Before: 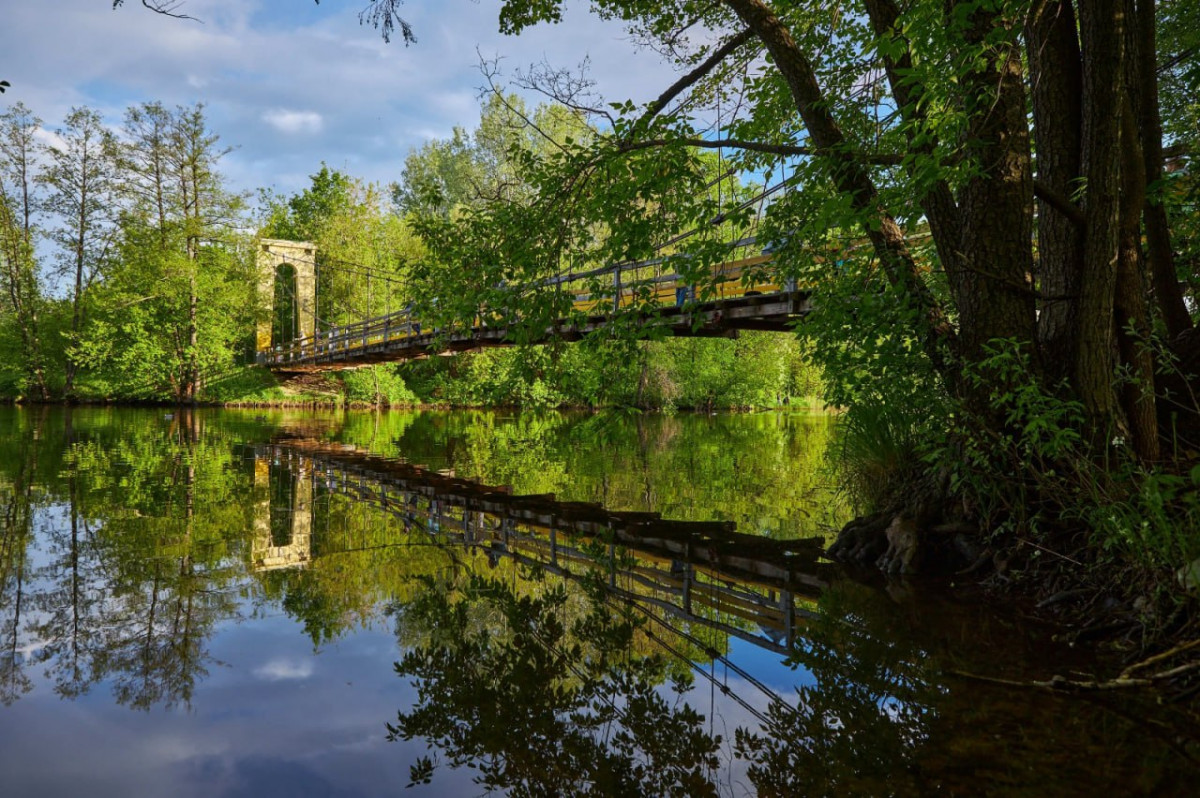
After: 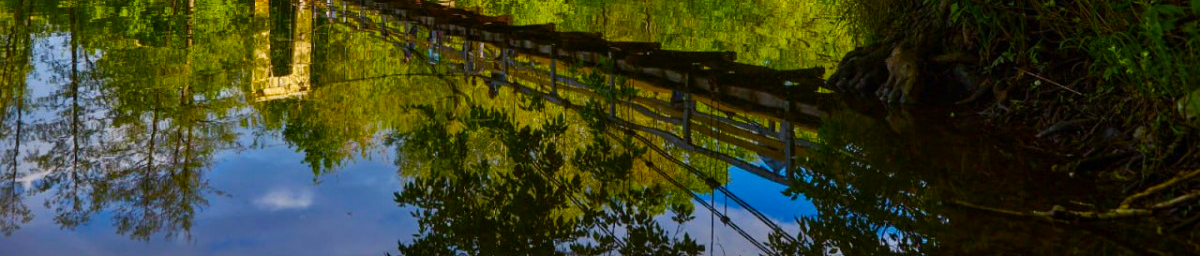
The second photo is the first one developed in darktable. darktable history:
crop and rotate: top 58.912%, bottom 8.968%
color balance rgb: highlights gain › chroma 1.082%, highlights gain › hue 60.27°, perceptual saturation grading › global saturation 20%, perceptual saturation grading › highlights -25.096%, perceptual saturation grading › shadows 25.443%, global vibrance 45.695%
